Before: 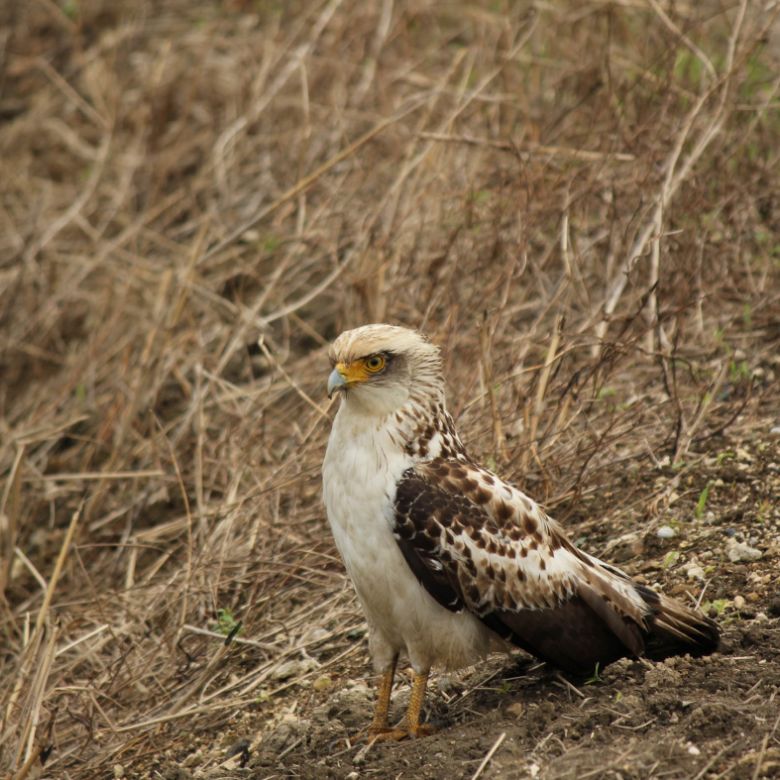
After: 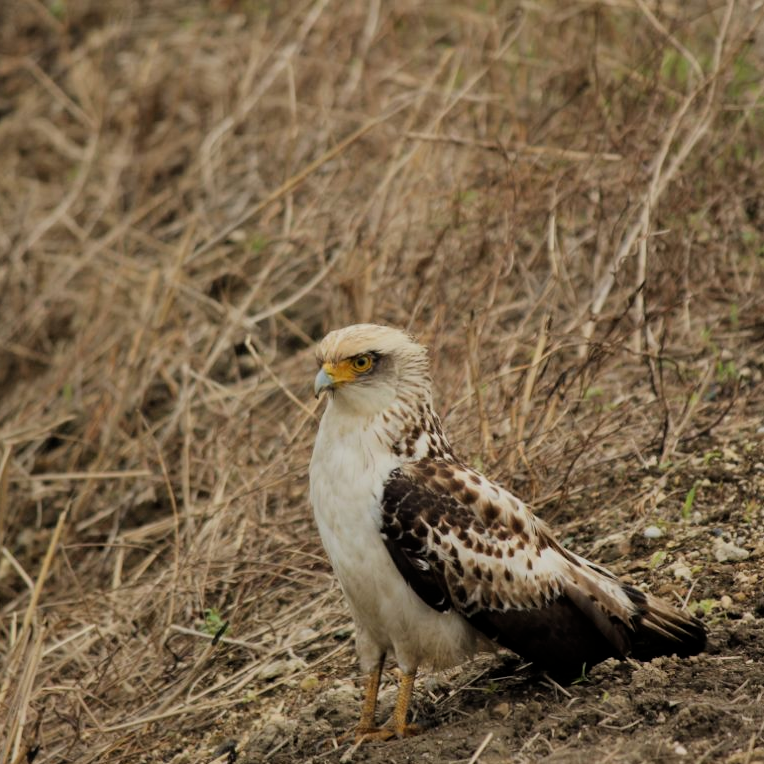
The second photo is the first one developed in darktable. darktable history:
filmic rgb: black relative exposure -7.65 EV, white relative exposure 4.56 EV, hardness 3.61, color science v6 (2022)
local contrast: mode bilateral grid, contrast 20, coarseness 50, detail 102%, midtone range 0.2
crop: left 1.743%, right 0.268%, bottom 2.011%
